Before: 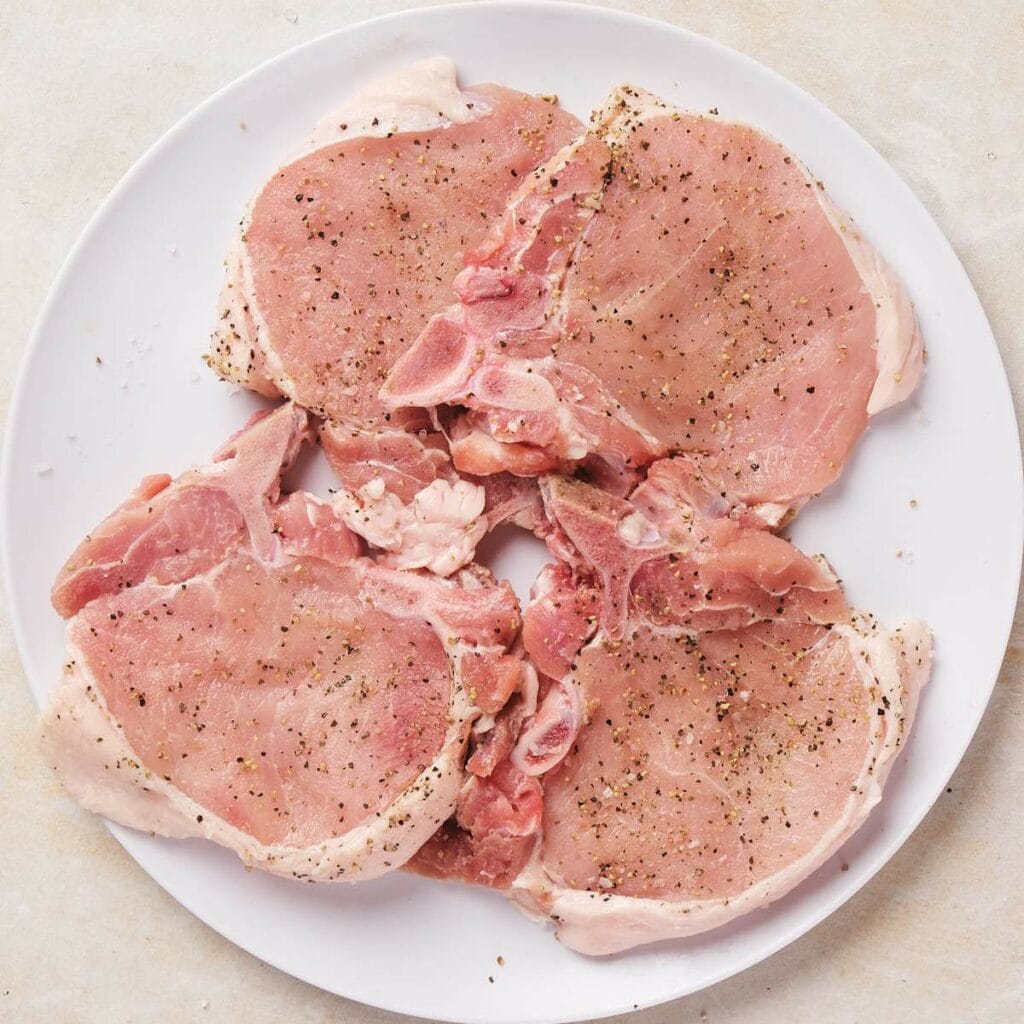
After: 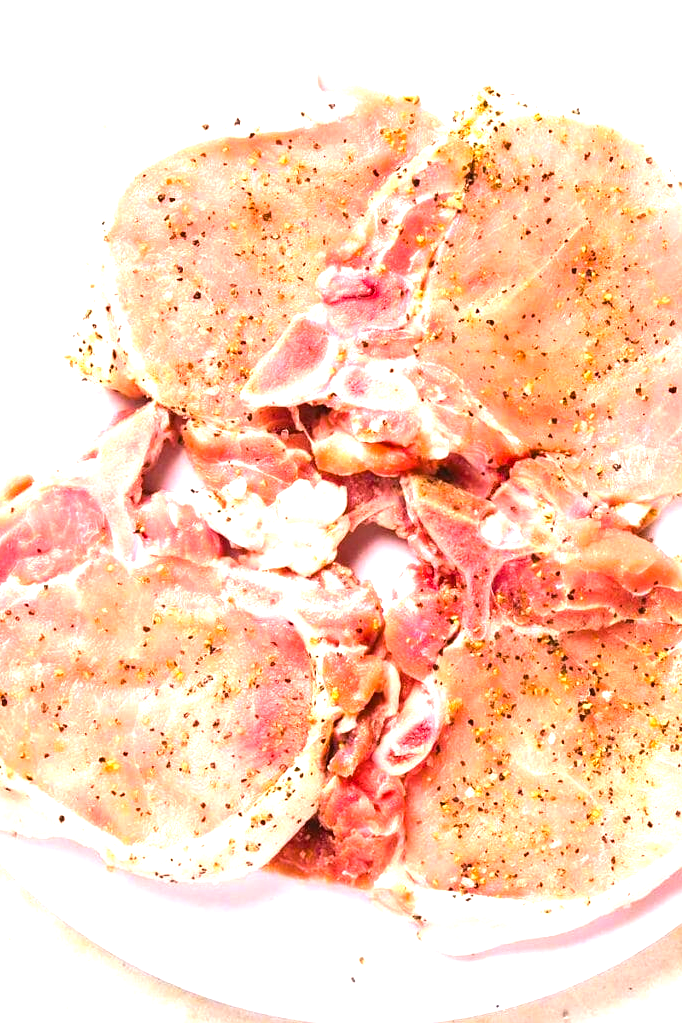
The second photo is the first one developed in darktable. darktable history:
crop and rotate: left 13.537%, right 19.796%
color balance rgb: linear chroma grading › shadows -10%, linear chroma grading › global chroma 20%, perceptual saturation grading › global saturation 15%, perceptual brilliance grading › global brilliance 30%, perceptual brilliance grading › highlights 12%, perceptual brilliance grading › mid-tones 24%, global vibrance 20%
